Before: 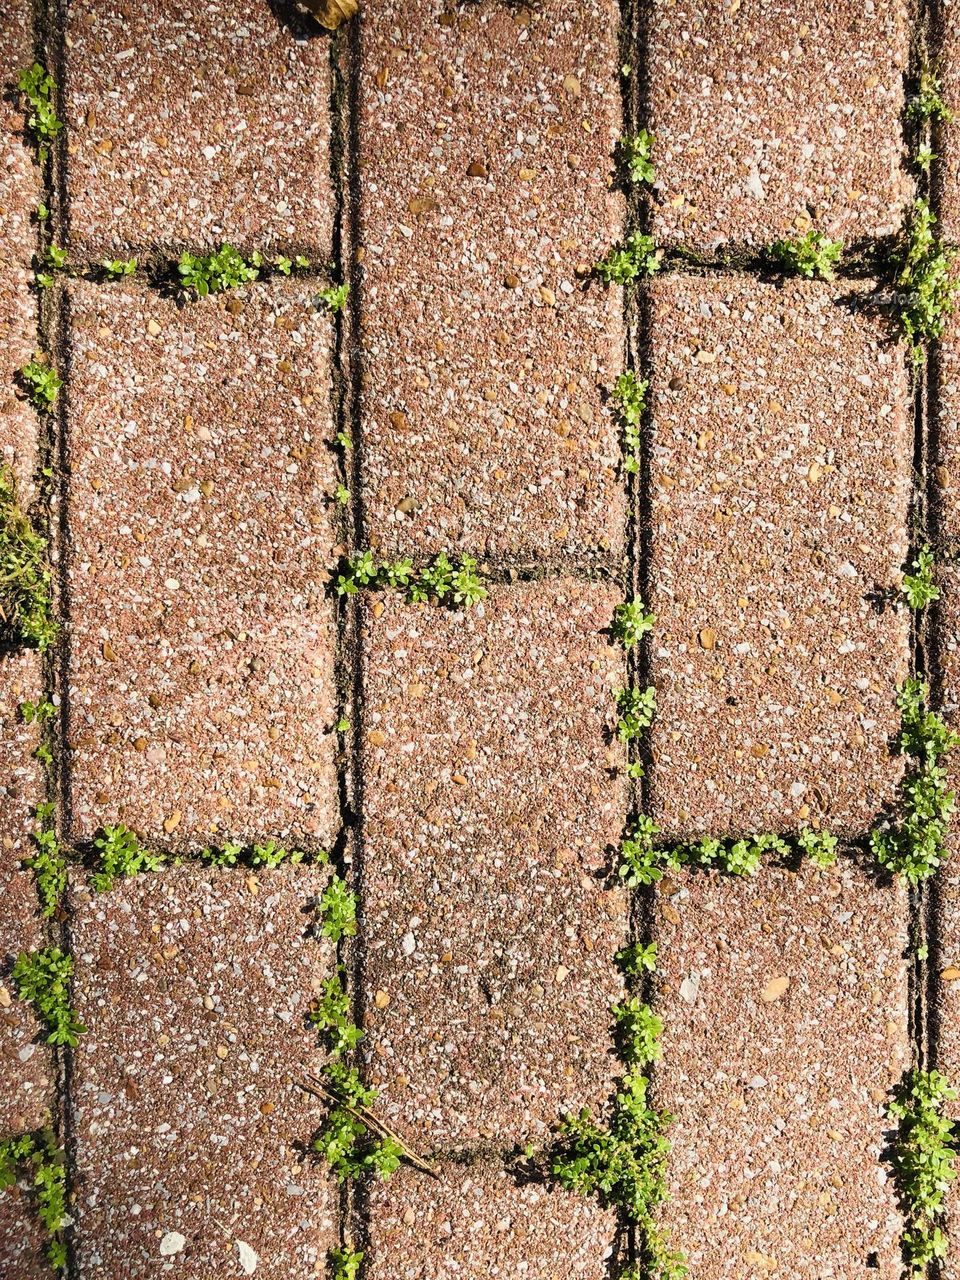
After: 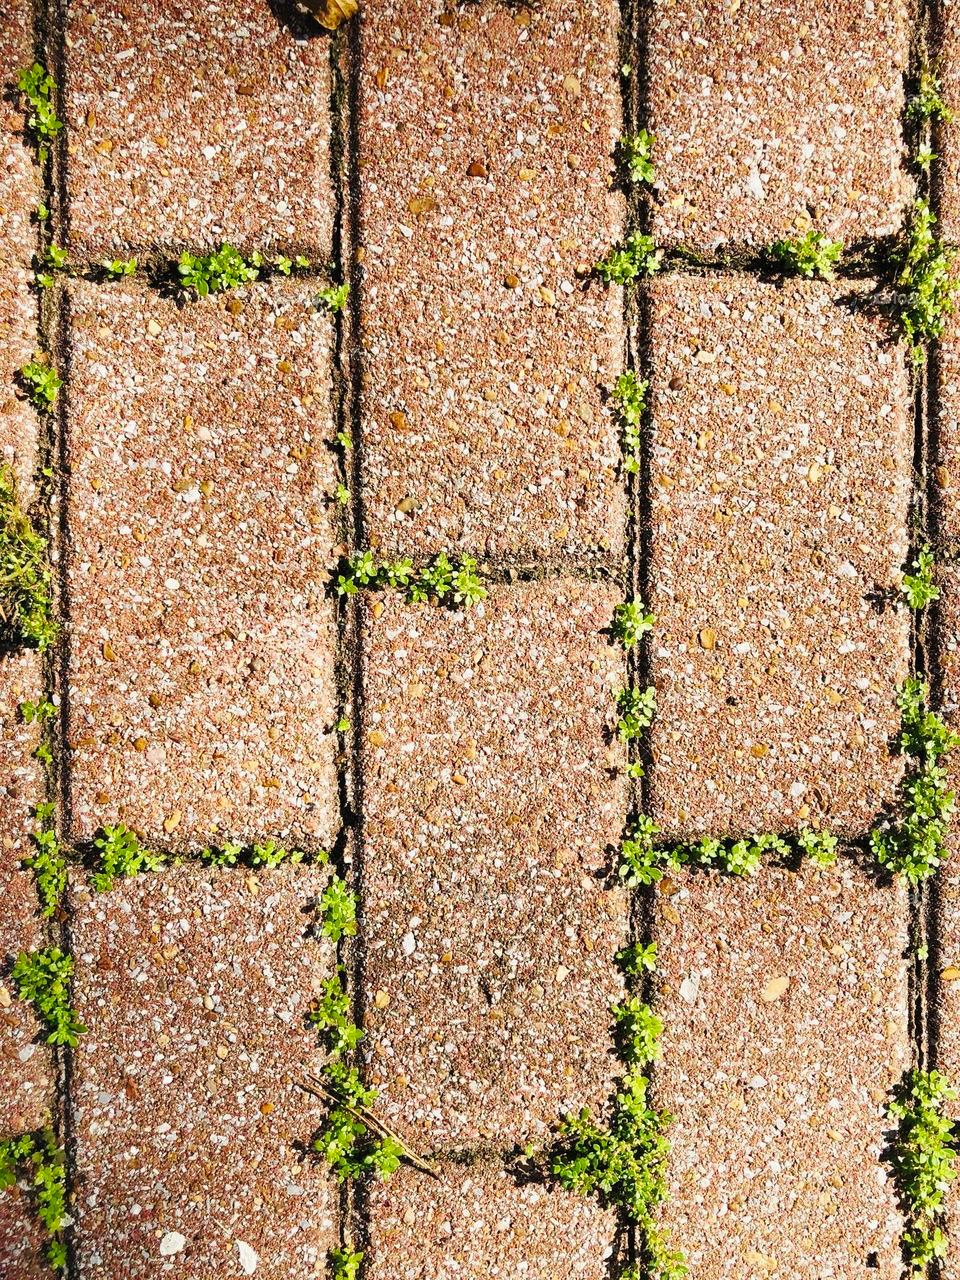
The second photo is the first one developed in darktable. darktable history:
shadows and highlights: highlights color adjustment 73.28%
base curve: curves: ch0 [(0, 0) (0.036, 0.025) (0.121, 0.166) (0.206, 0.329) (0.605, 0.79) (1, 1)], preserve colors none
